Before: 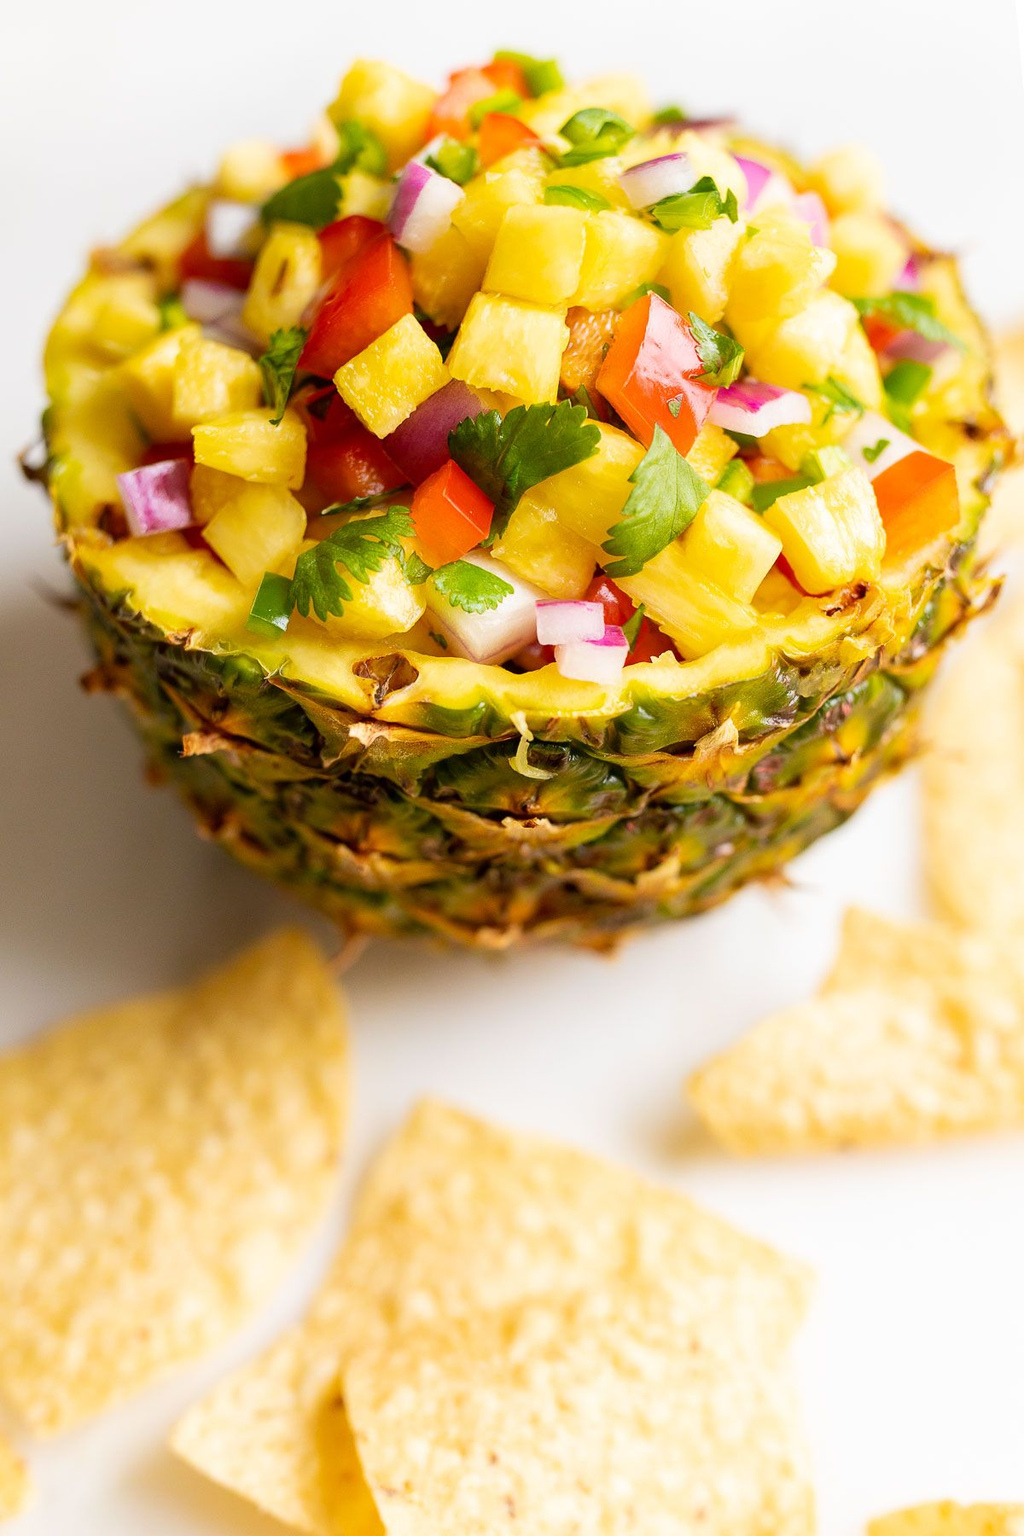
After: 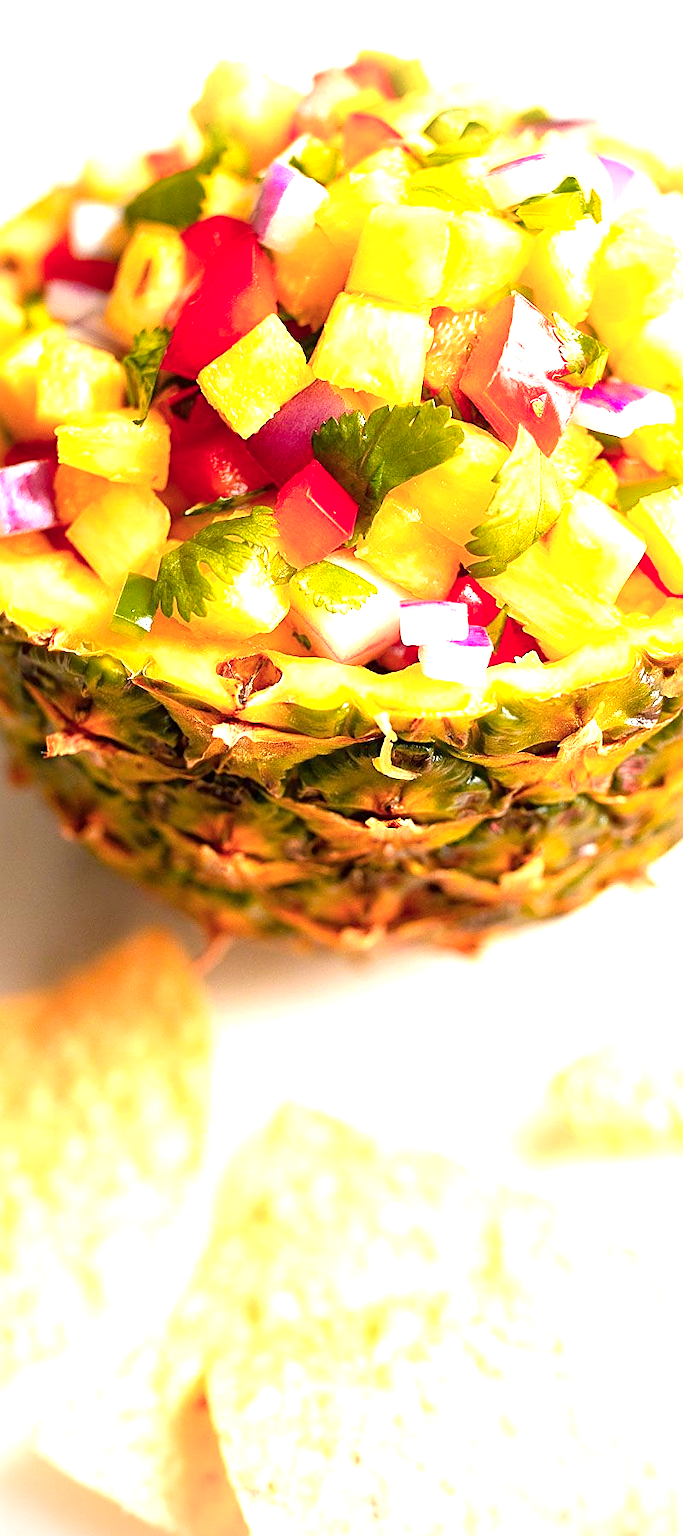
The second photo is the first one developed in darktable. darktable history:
vignetting: fall-off start 97.14%, width/height ratio 1.182
exposure: black level correction 0, exposure 1.104 EV, compensate highlight preservation false
color zones: curves: ch1 [(0.309, 0.524) (0.41, 0.329) (0.508, 0.509)]; ch2 [(0.25, 0.457) (0.75, 0.5)]
sharpen: on, module defaults
crop and rotate: left 13.35%, right 19.969%
